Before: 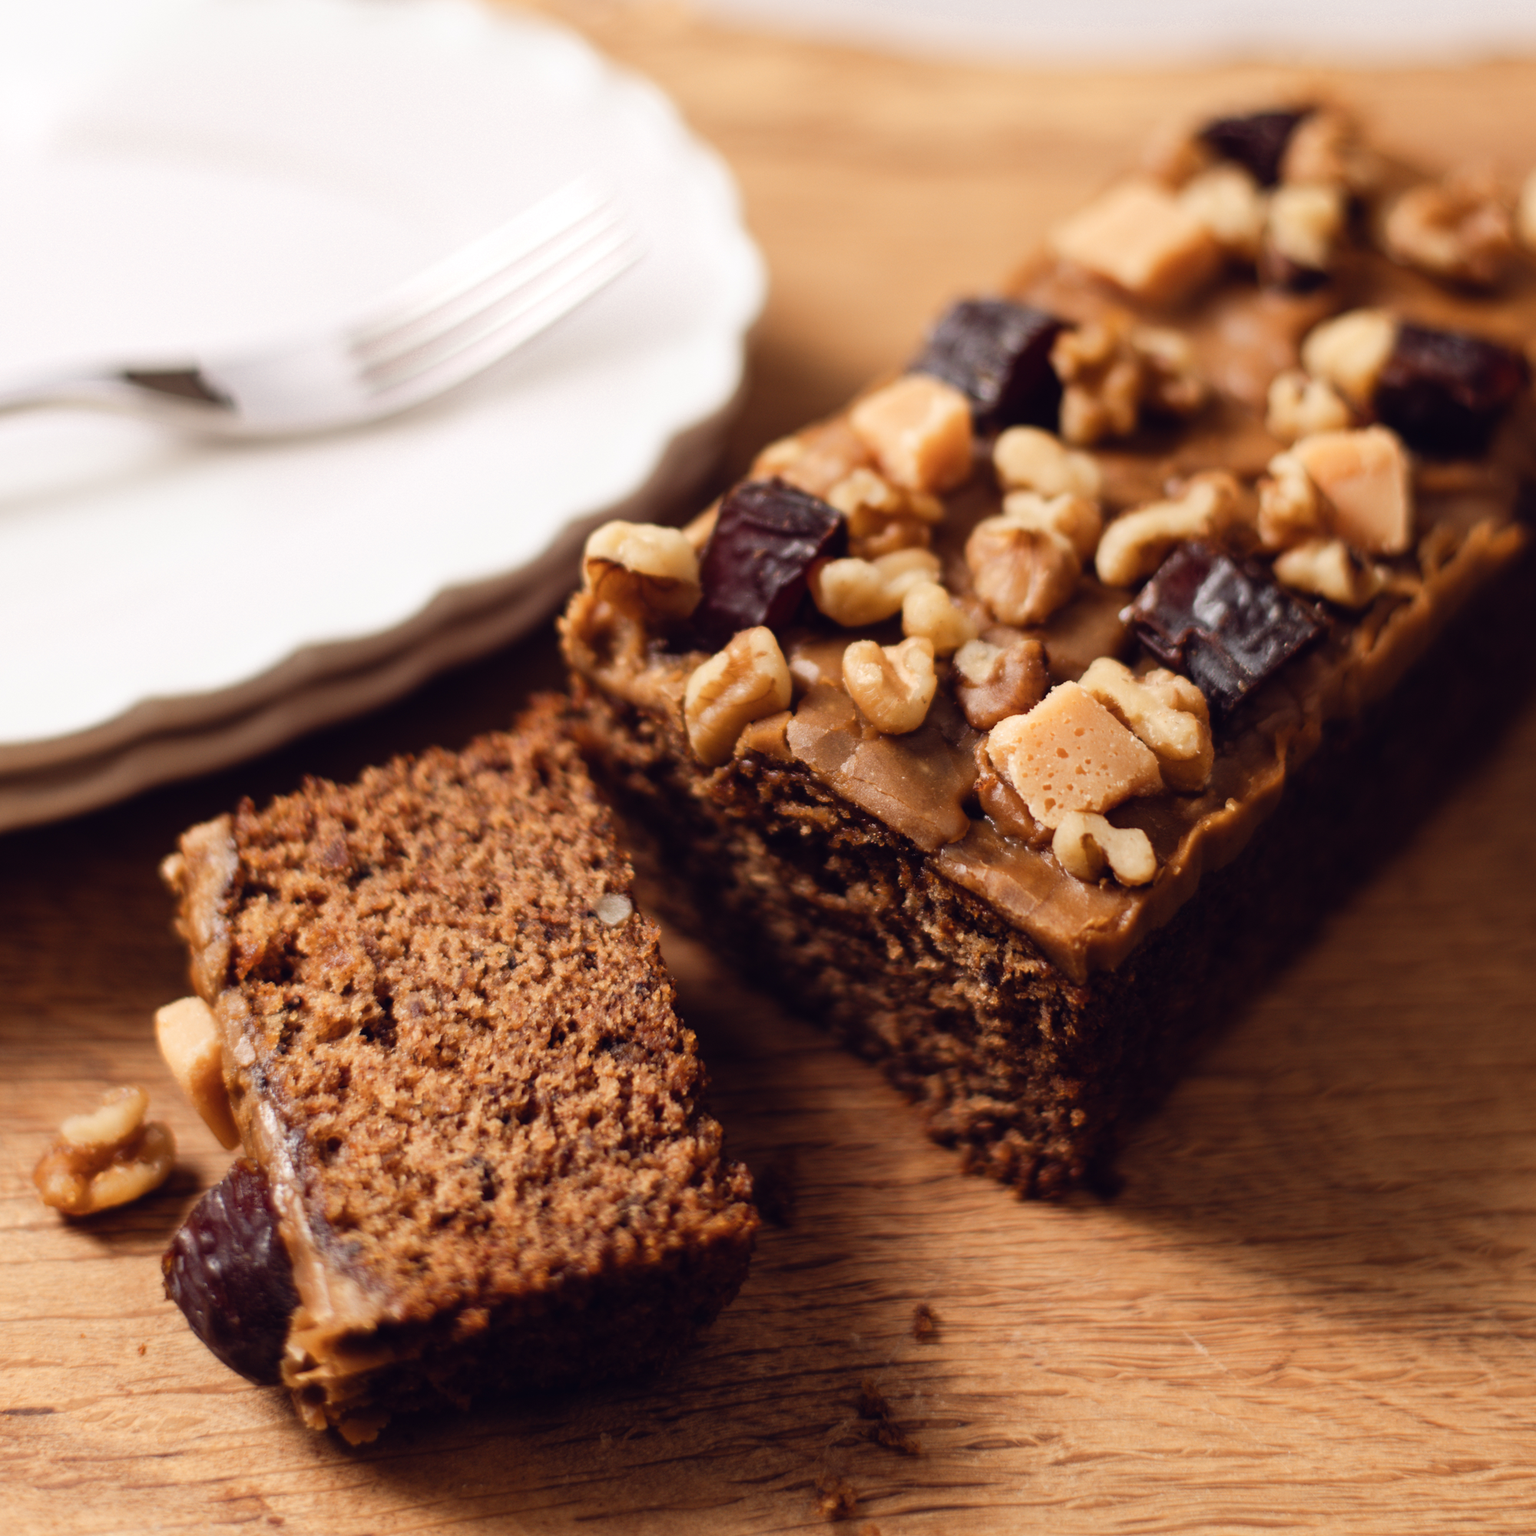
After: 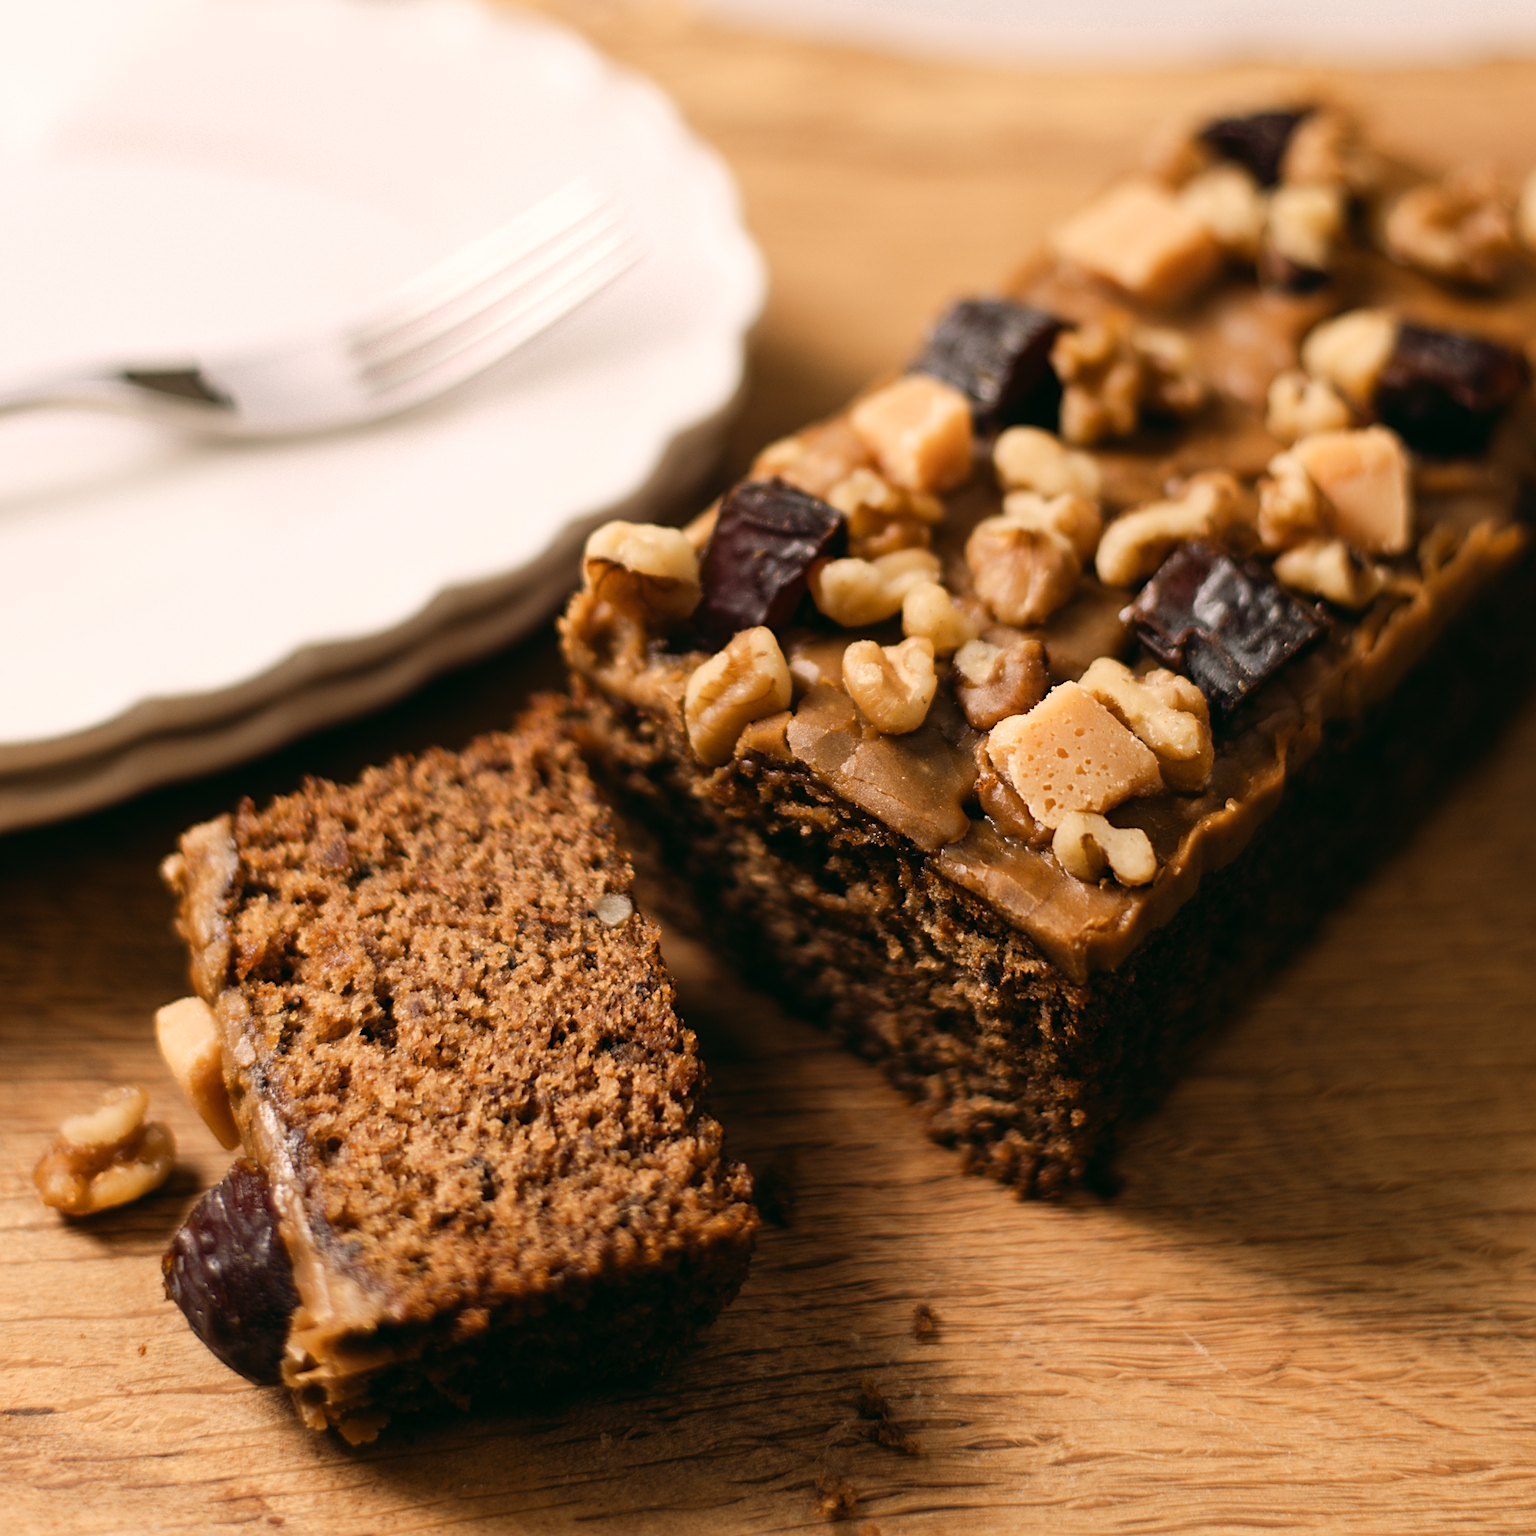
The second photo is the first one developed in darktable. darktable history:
color correction: highlights a* 4.22, highlights b* 4.92, shadows a* -7.39, shadows b* 4.79
sharpen: on, module defaults
